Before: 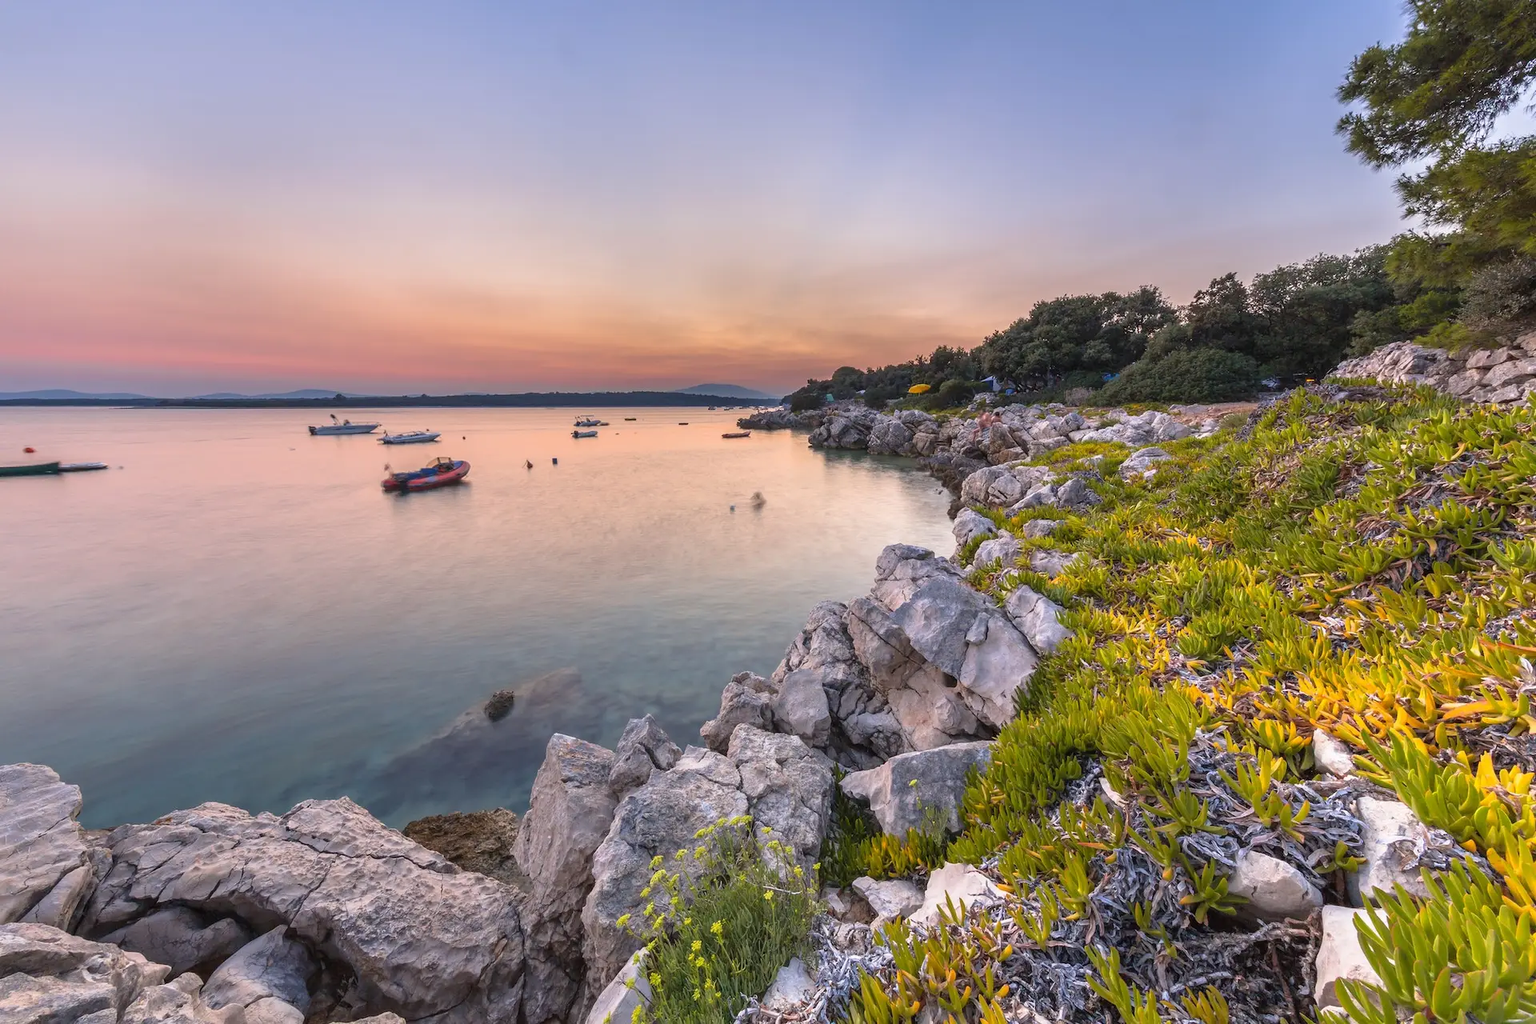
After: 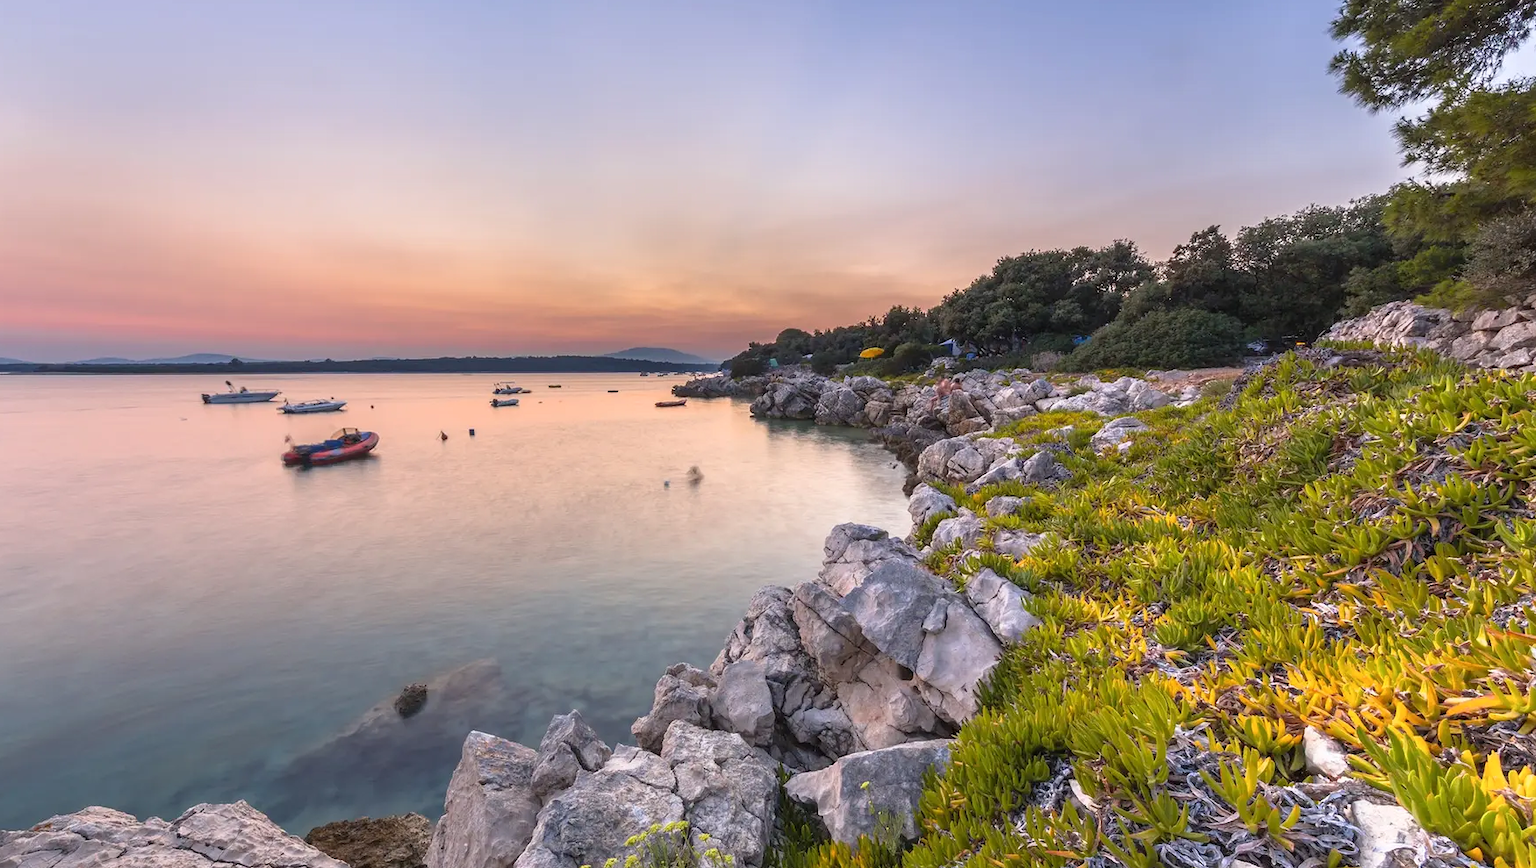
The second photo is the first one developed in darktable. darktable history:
crop: left 8.155%, top 6.611%, bottom 15.385%
shadows and highlights: shadows 0, highlights 40
